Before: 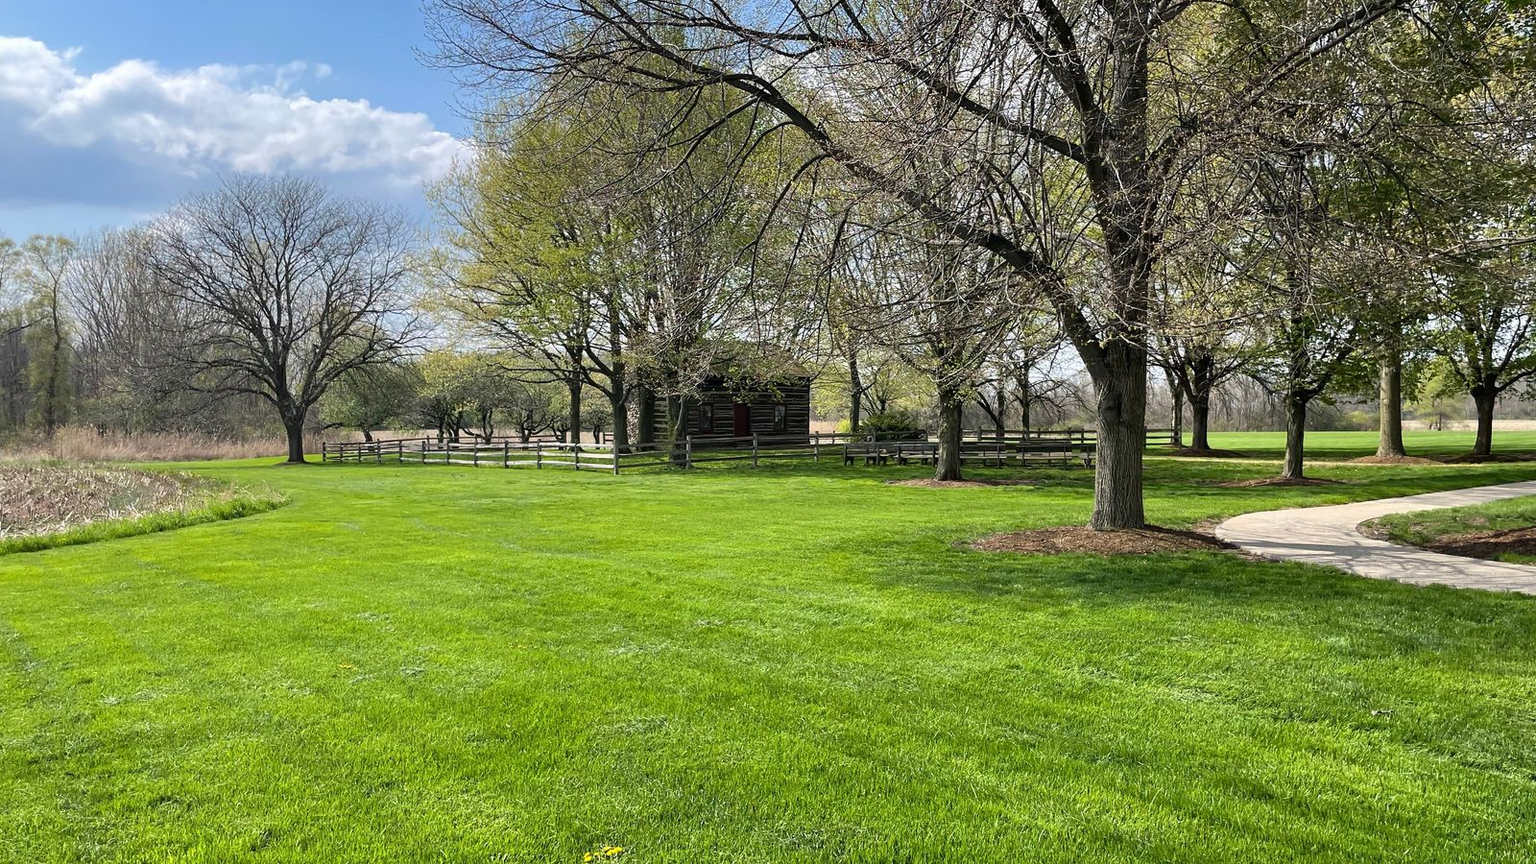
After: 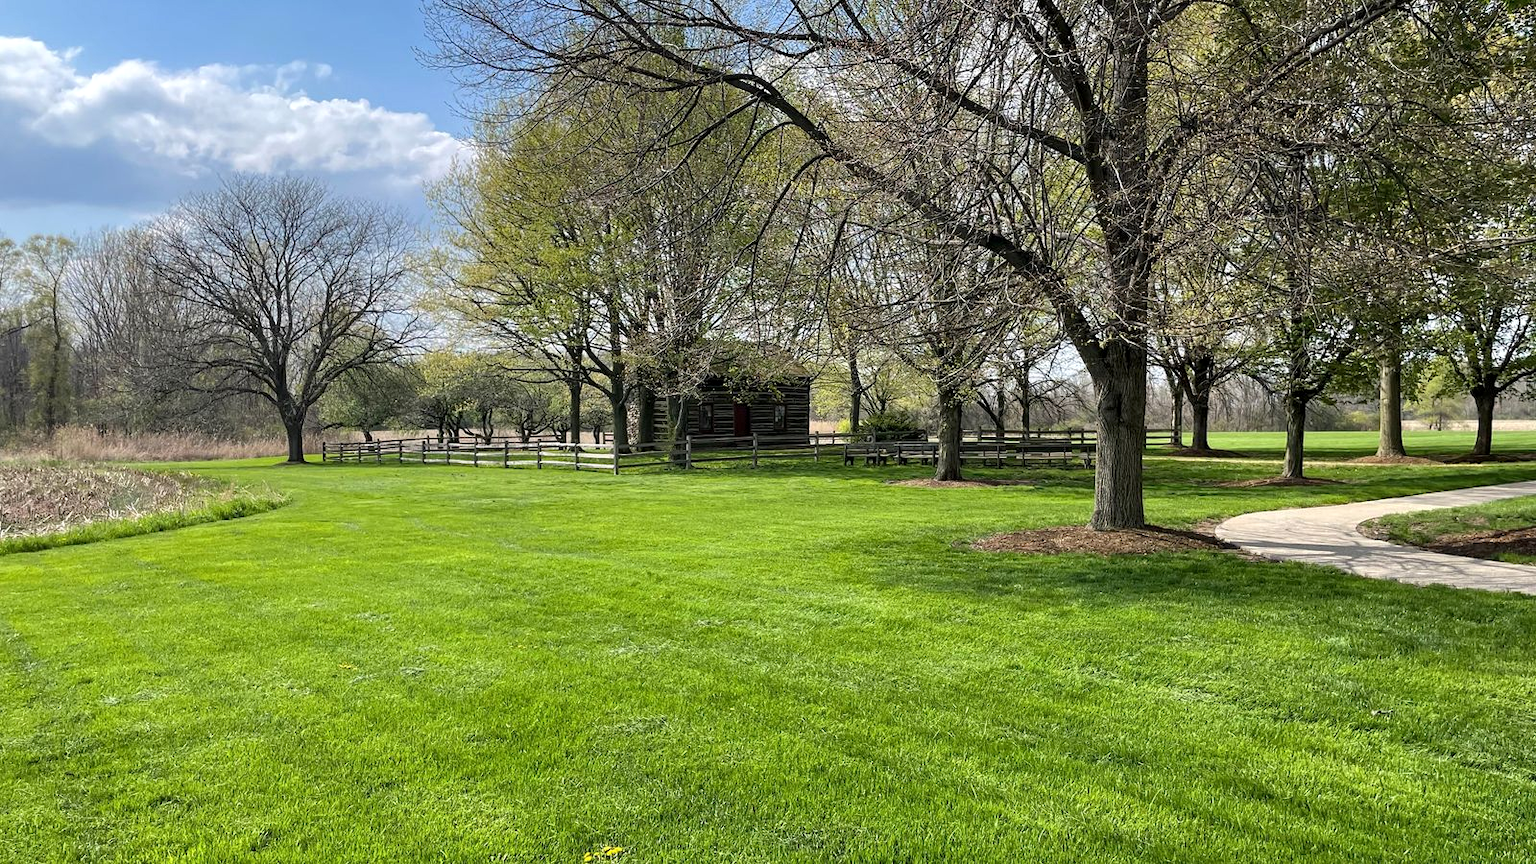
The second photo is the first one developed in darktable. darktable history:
local contrast: highlights 104%, shadows 100%, detail 120%, midtone range 0.2
